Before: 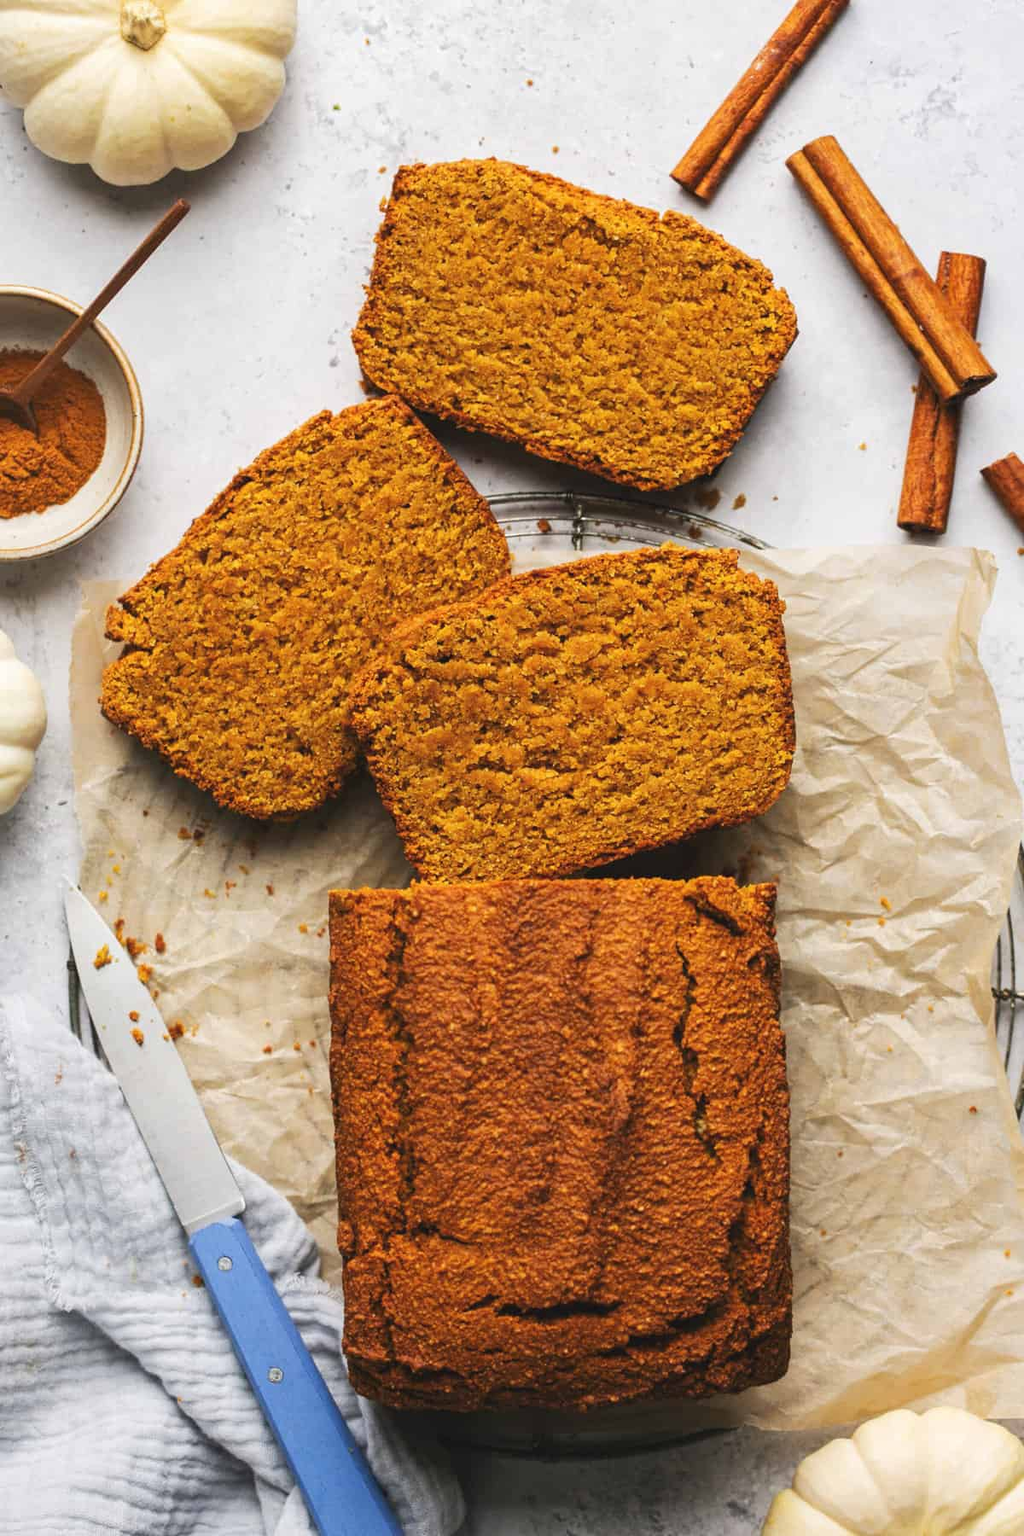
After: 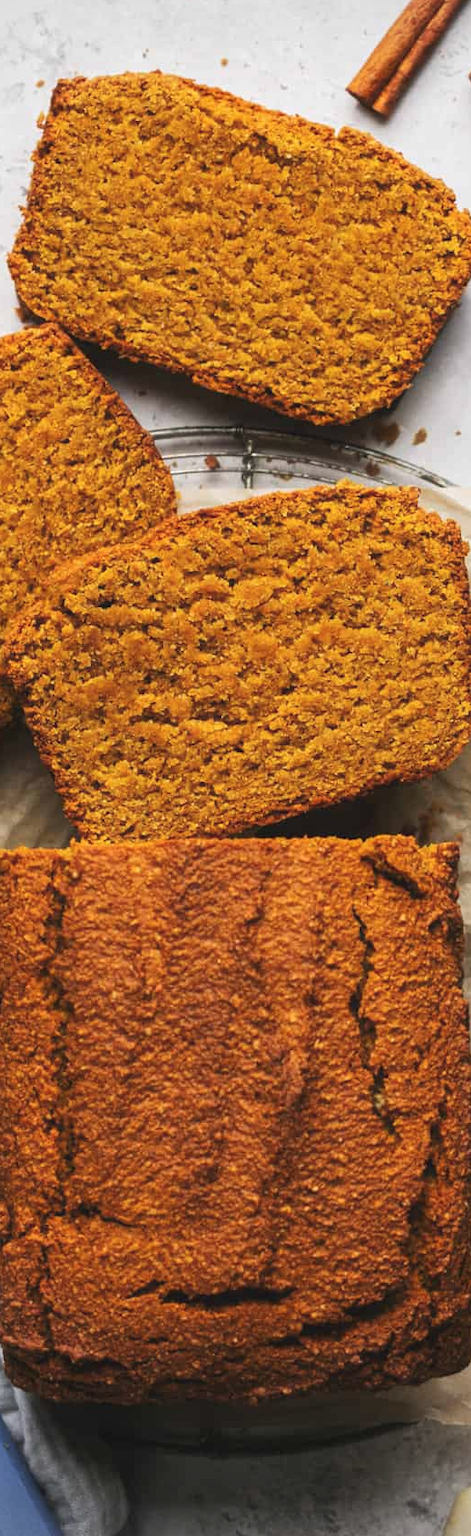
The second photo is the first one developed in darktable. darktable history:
crop: left 33.713%, top 5.984%, right 23.008%
haze removal: strength -0.063, compatibility mode true
vignetting: brightness -0.481, center (0.034, -0.083)
